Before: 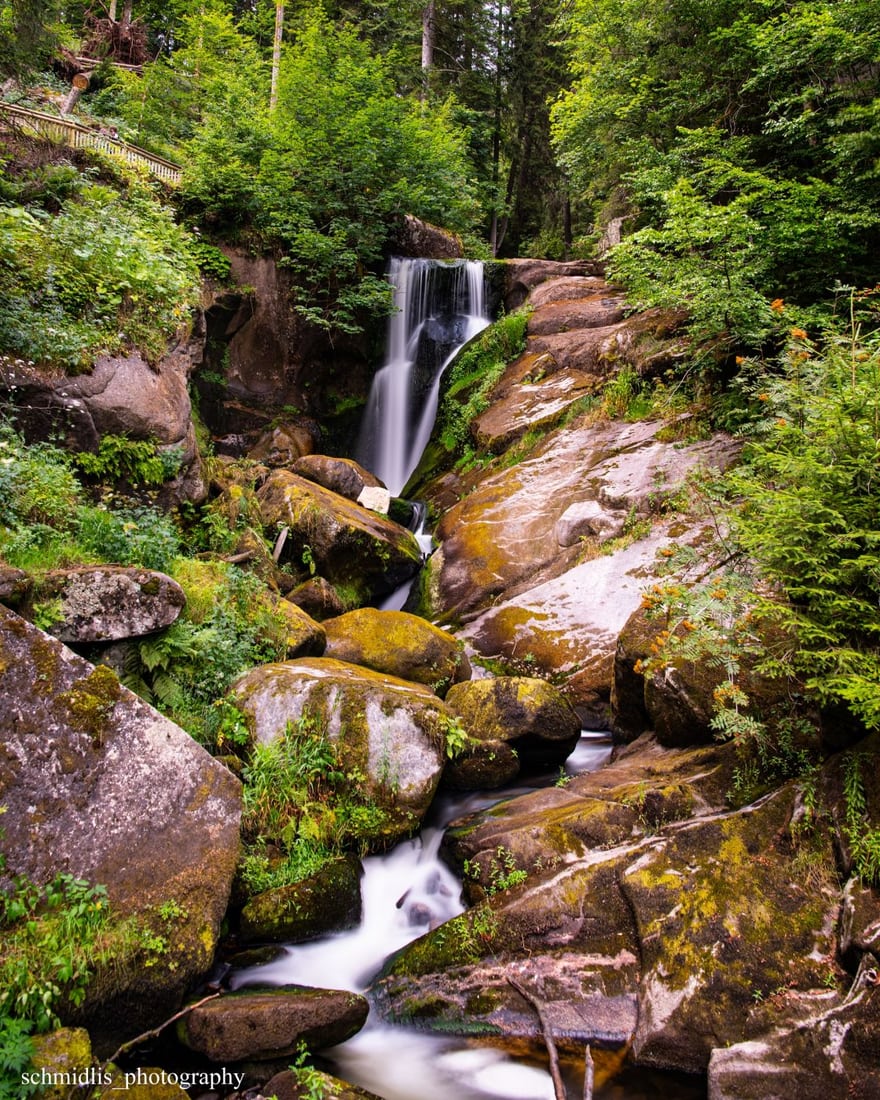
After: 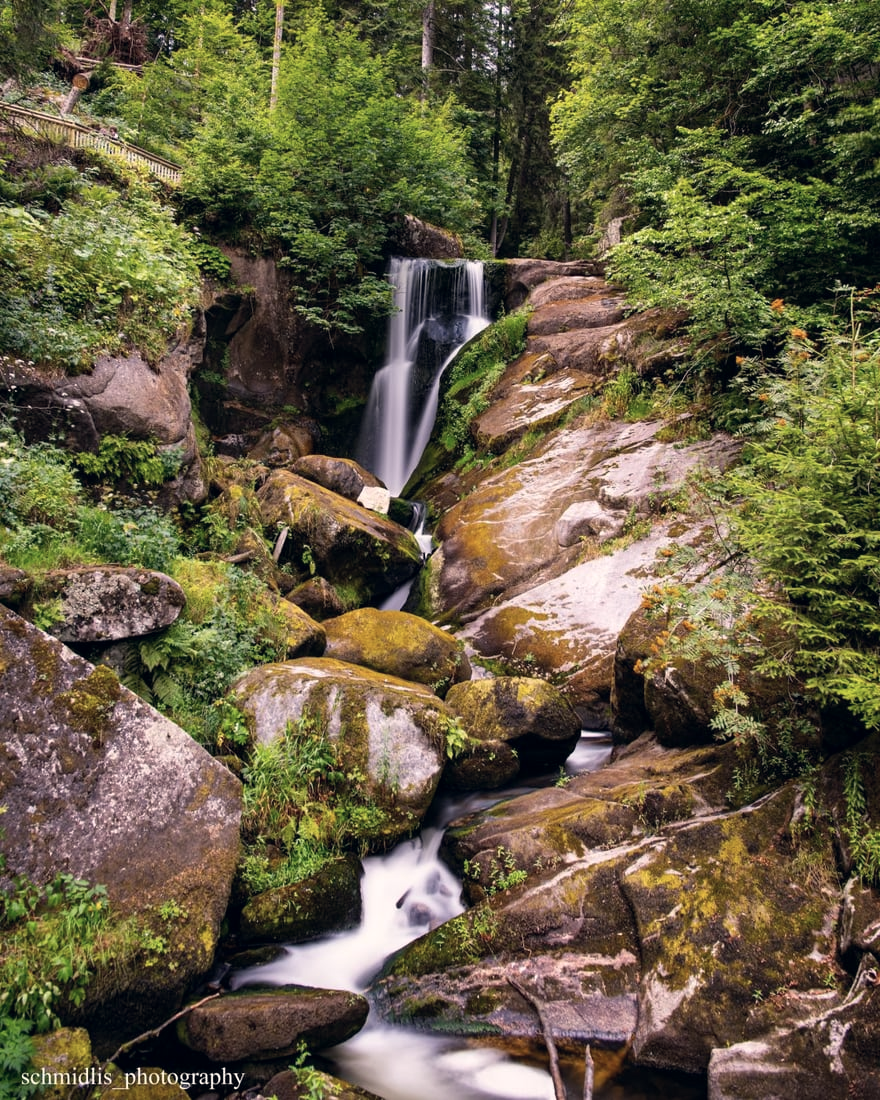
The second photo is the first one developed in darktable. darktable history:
color correction: highlights a* 2.87, highlights b* 4.99, shadows a* -1.64, shadows b* -4.95, saturation 0.797
